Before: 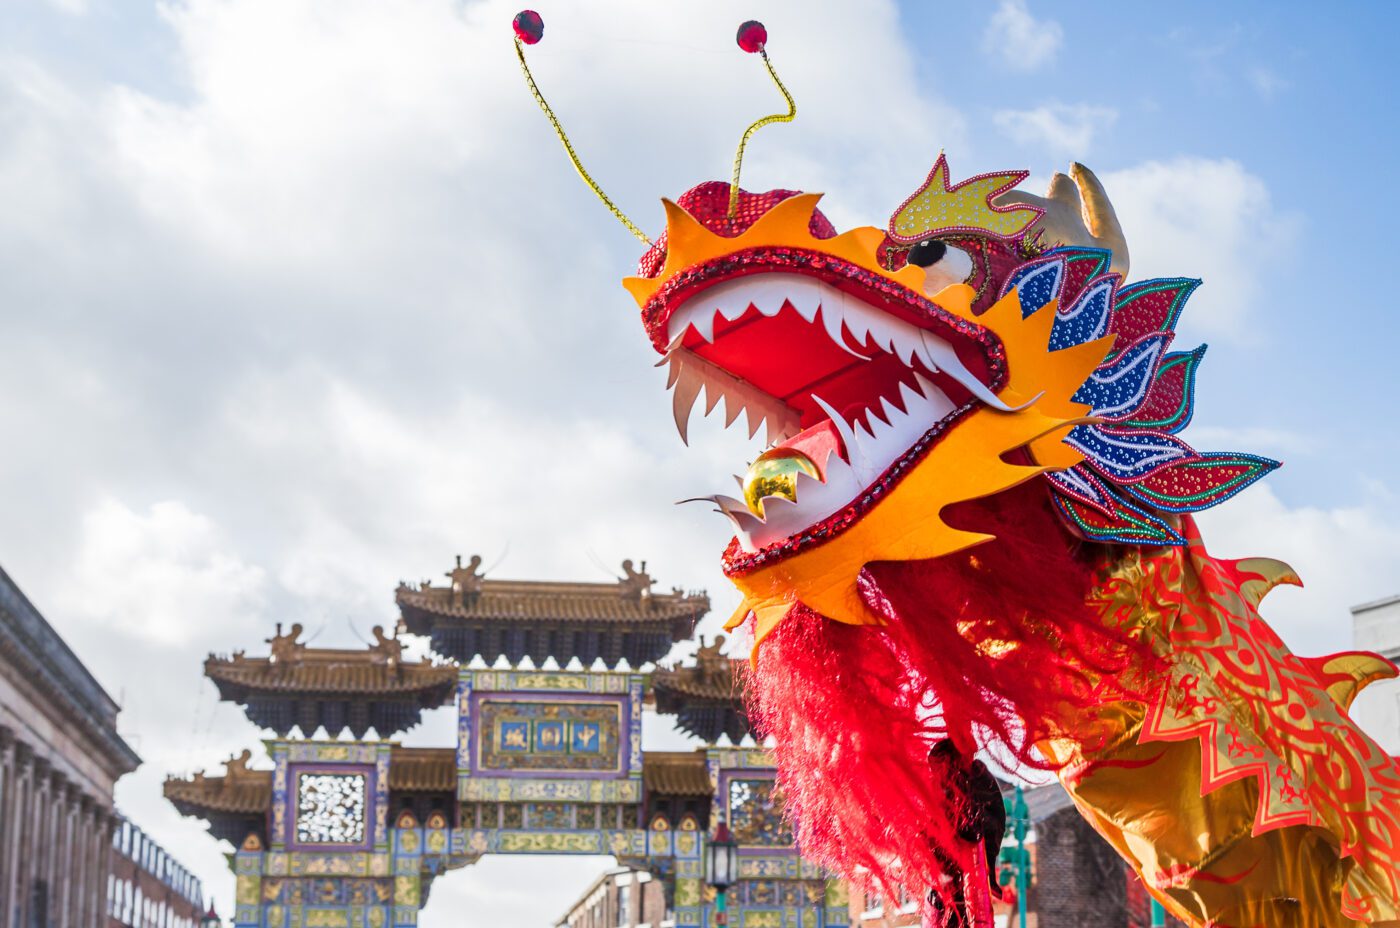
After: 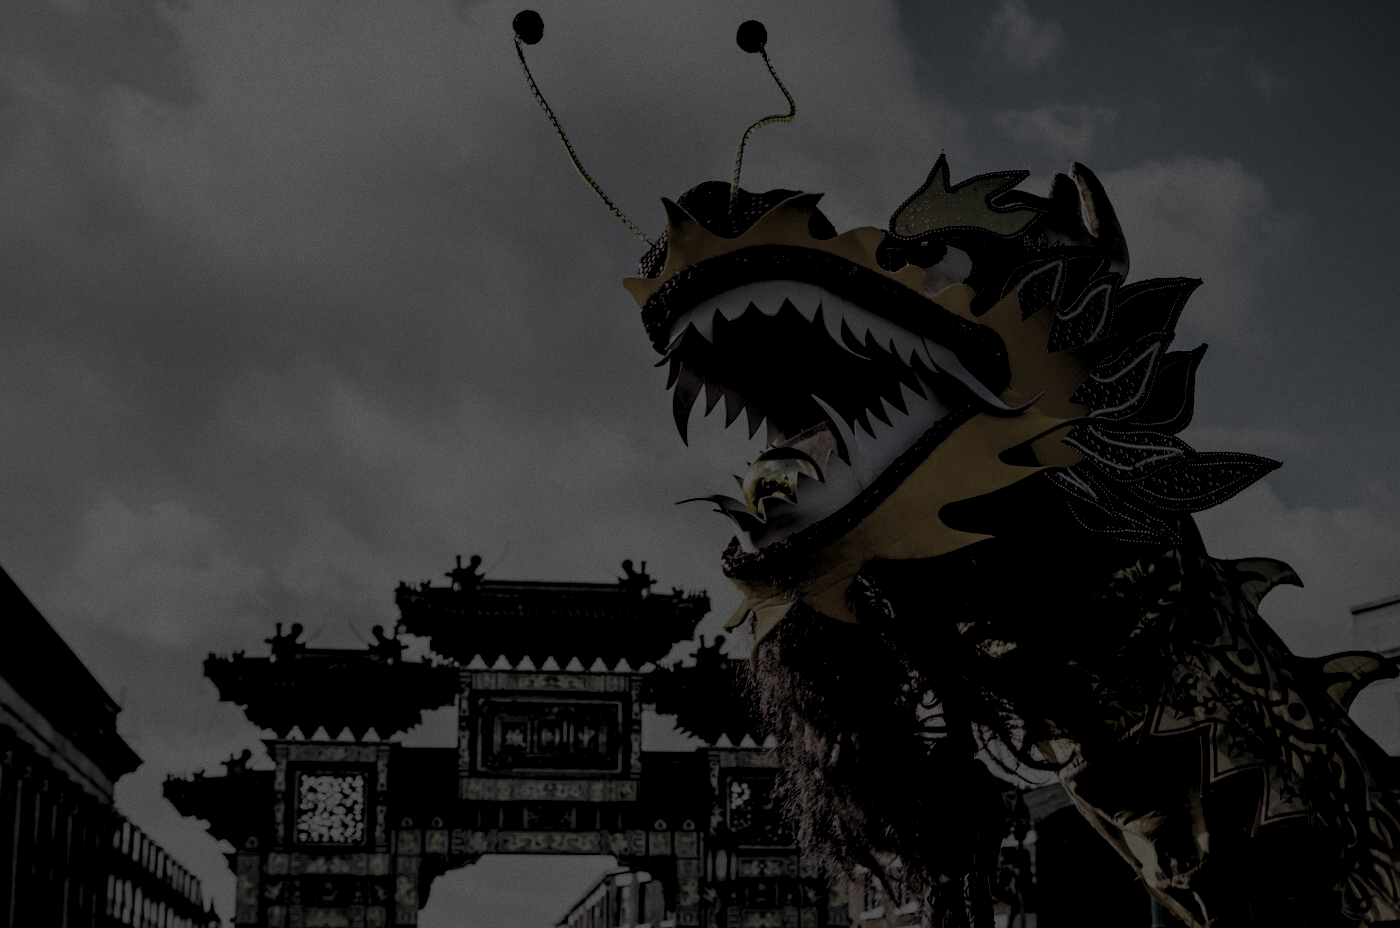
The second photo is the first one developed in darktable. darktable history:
filmic rgb: white relative exposure 8 EV, threshold 3 EV, structure ↔ texture 100%, target black luminance 0%, hardness 2.44, latitude 76.53%, contrast 0.562, shadows ↔ highlights balance 0%, preserve chrominance no, color science v4 (2020), iterations of high-quality reconstruction 10, type of noise poissonian, enable highlight reconstruction true
levels: levels [0.514, 0.759, 1]
grain: coarseness 0.09 ISO, strength 16.61%
